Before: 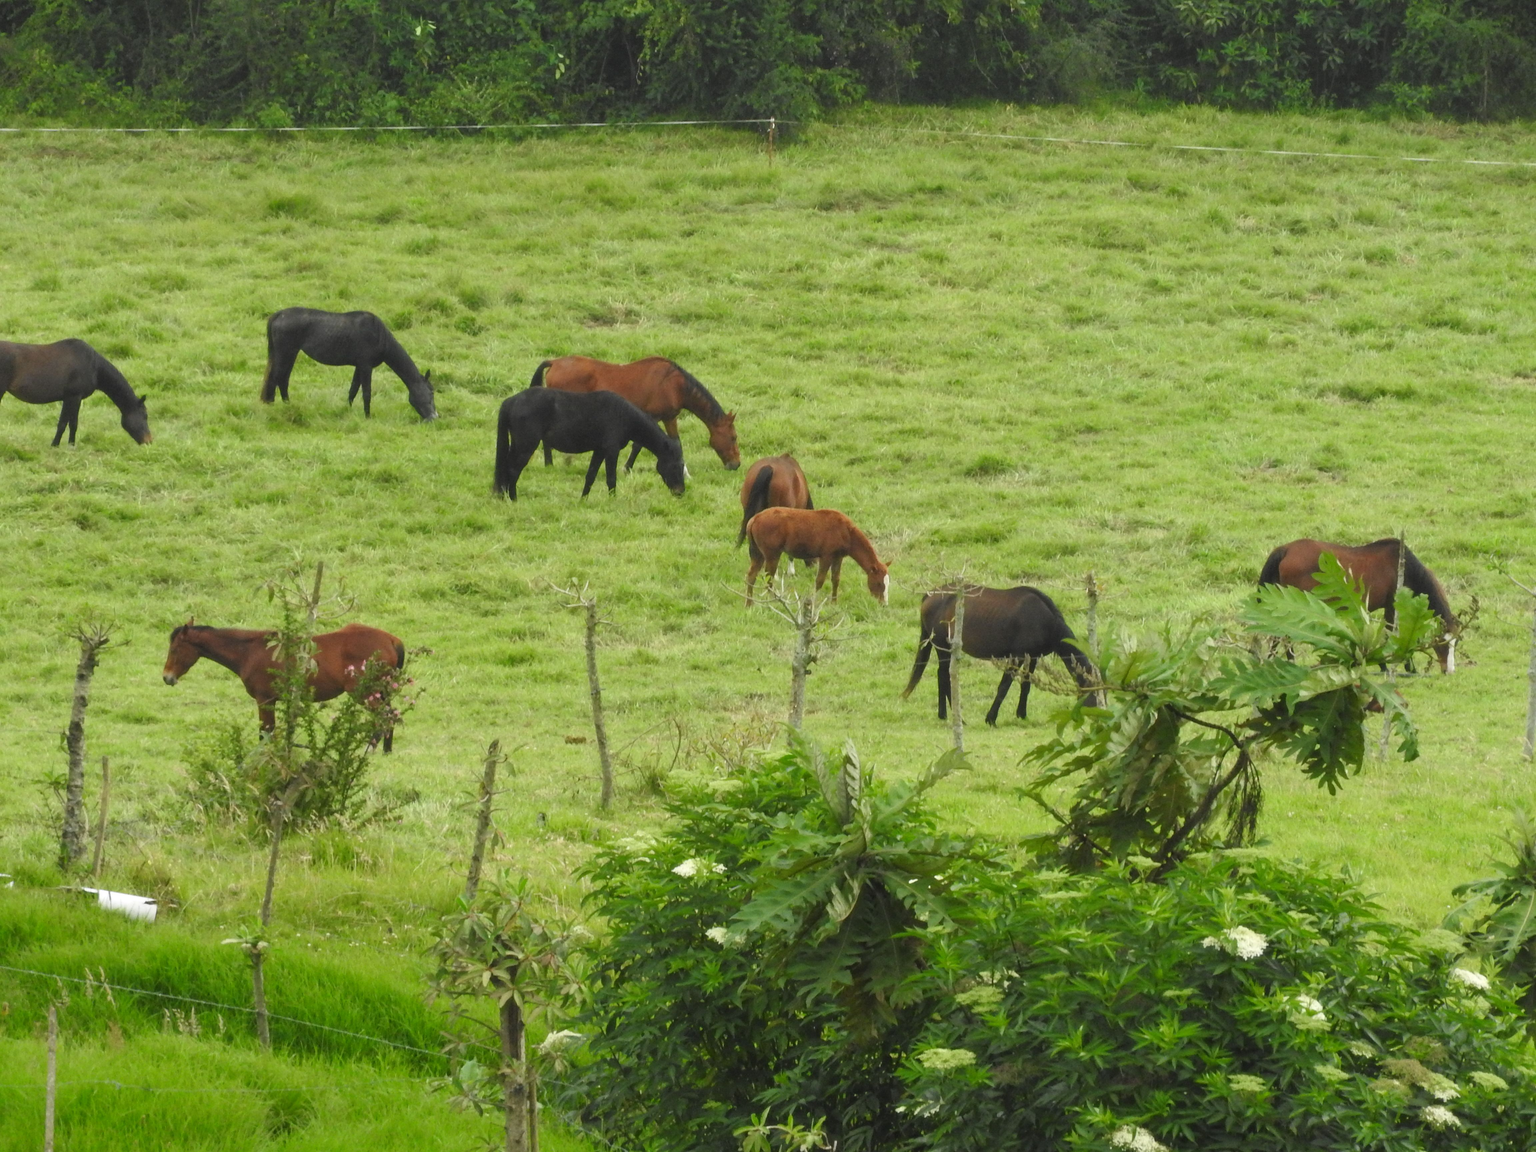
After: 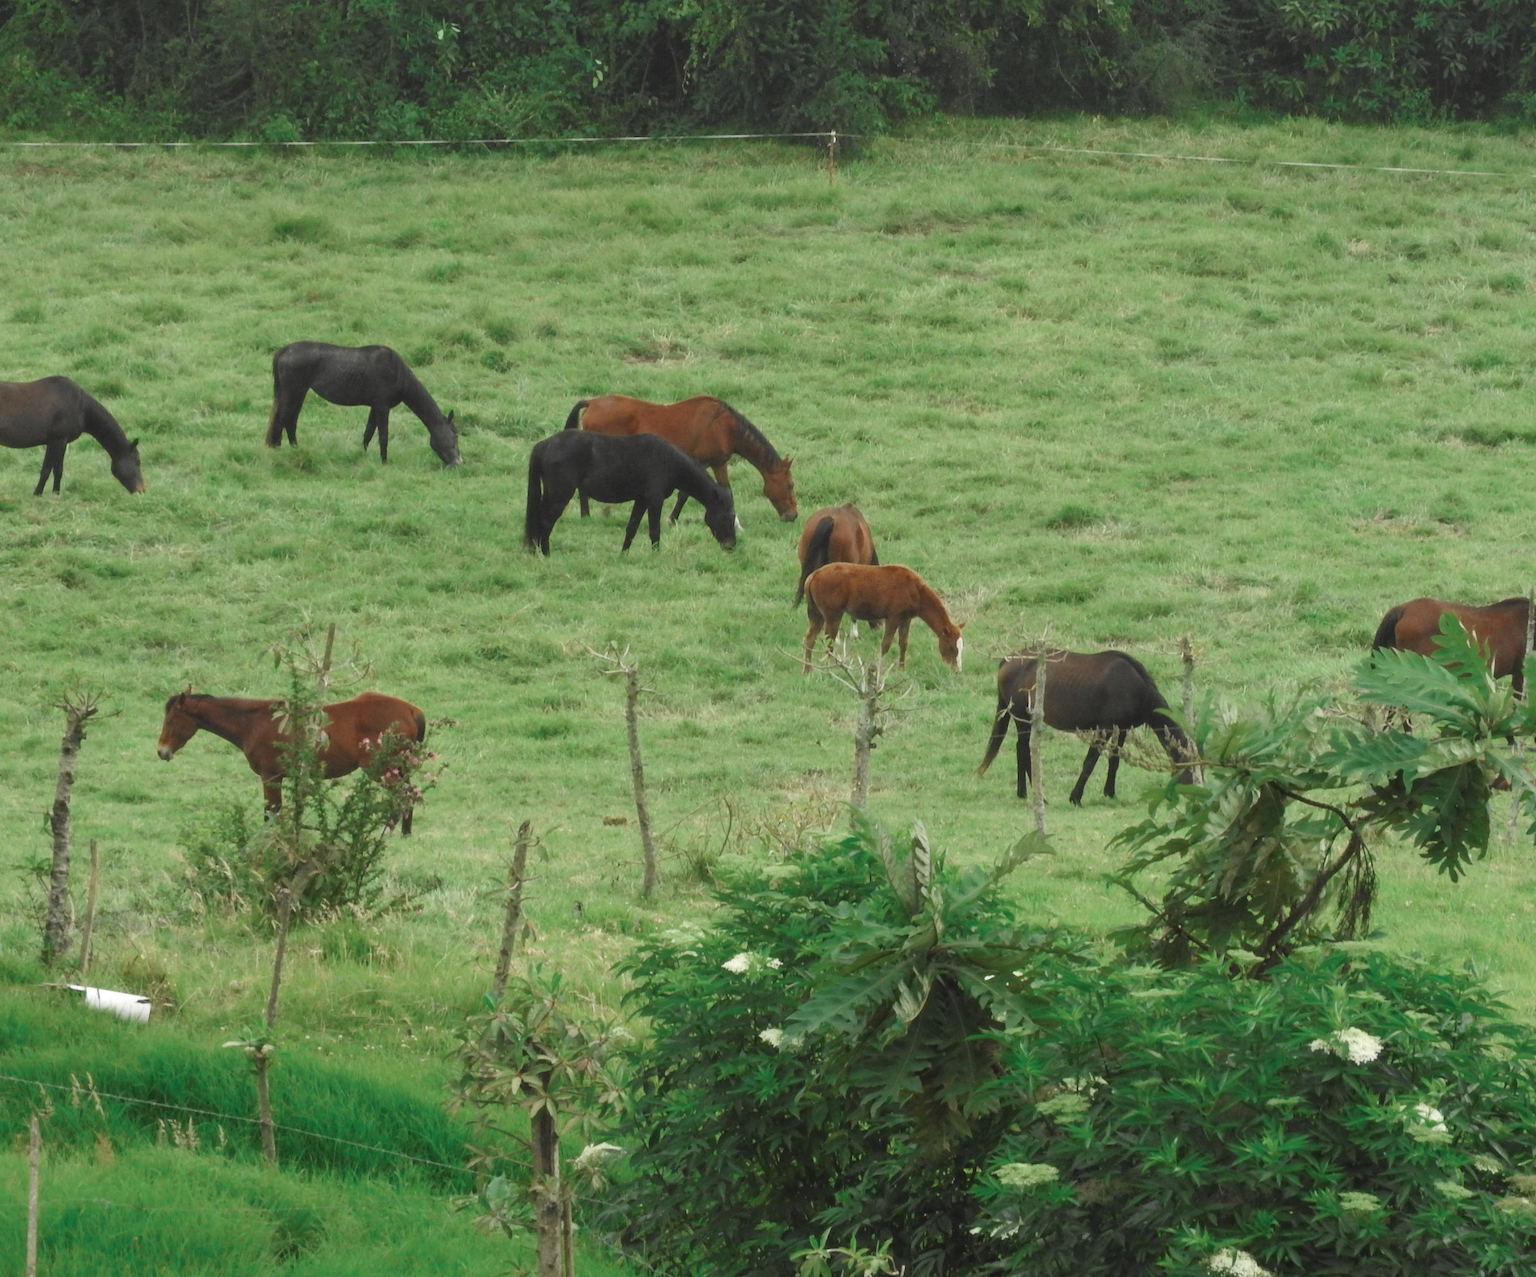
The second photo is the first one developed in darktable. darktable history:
crop and rotate: left 1.399%, right 8.422%
color zones: curves: ch0 [(0, 0.5) (0.125, 0.4) (0.25, 0.5) (0.375, 0.4) (0.5, 0.4) (0.625, 0.35) (0.75, 0.35) (0.875, 0.5)]; ch1 [(0, 0.35) (0.125, 0.45) (0.25, 0.35) (0.375, 0.35) (0.5, 0.35) (0.625, 0.35) (0.75, 0.45) (0.875, 0.35)]; ch2 [(0, 0.6) (0.125, 0.5) (0.25, 0.5) (0.375, 0.6) (0.5, 0.6) (0.625, 0.5) (0.75, 0.5) (0.875, 0.5)]
